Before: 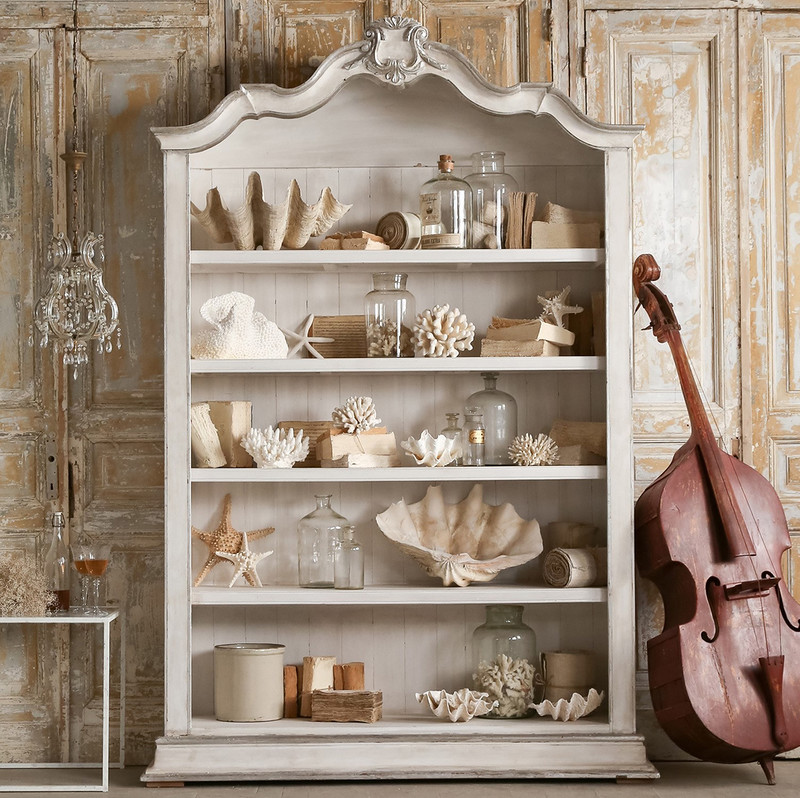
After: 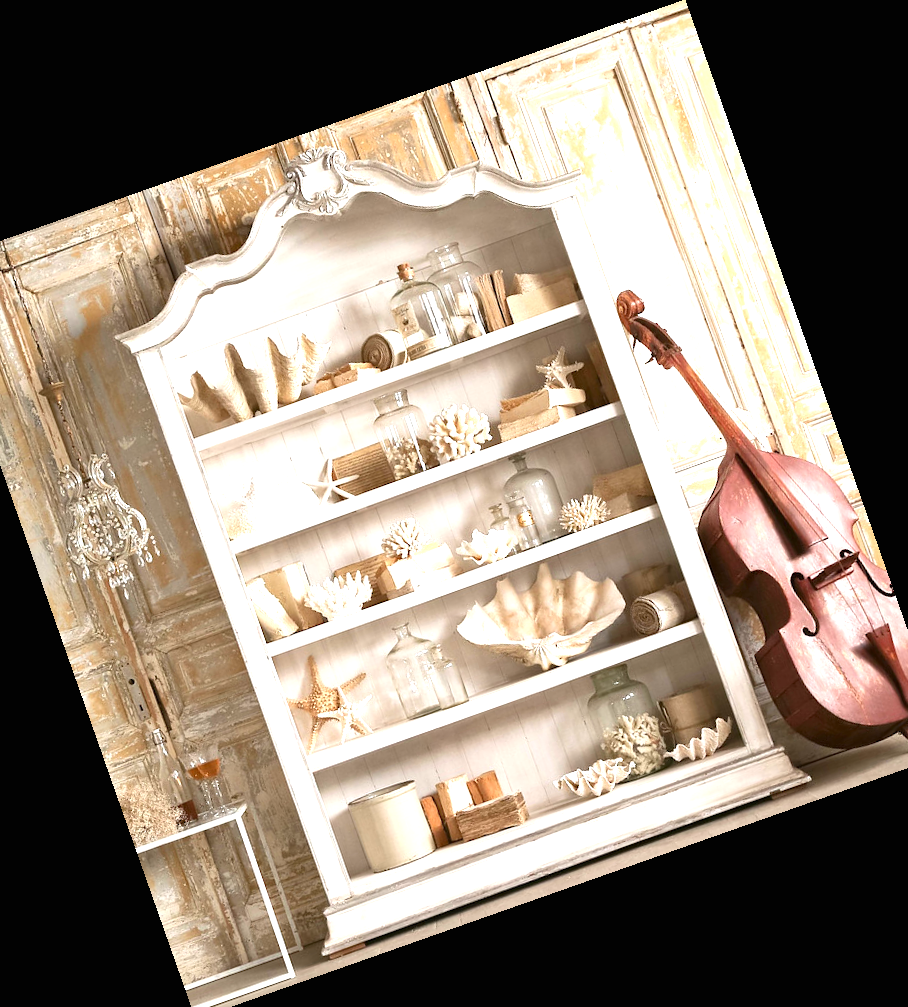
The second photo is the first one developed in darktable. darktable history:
white balance: red 1, blue 1
contrast brightness saturation: contrast 0.04, saturation 0.07
exposure: black level correction 0, exposure 1.2 EV, compensate highlight preservation false
crop and rotate: angle 19.43°, left 6.812%, right 4.125%, bottom 1.087%
